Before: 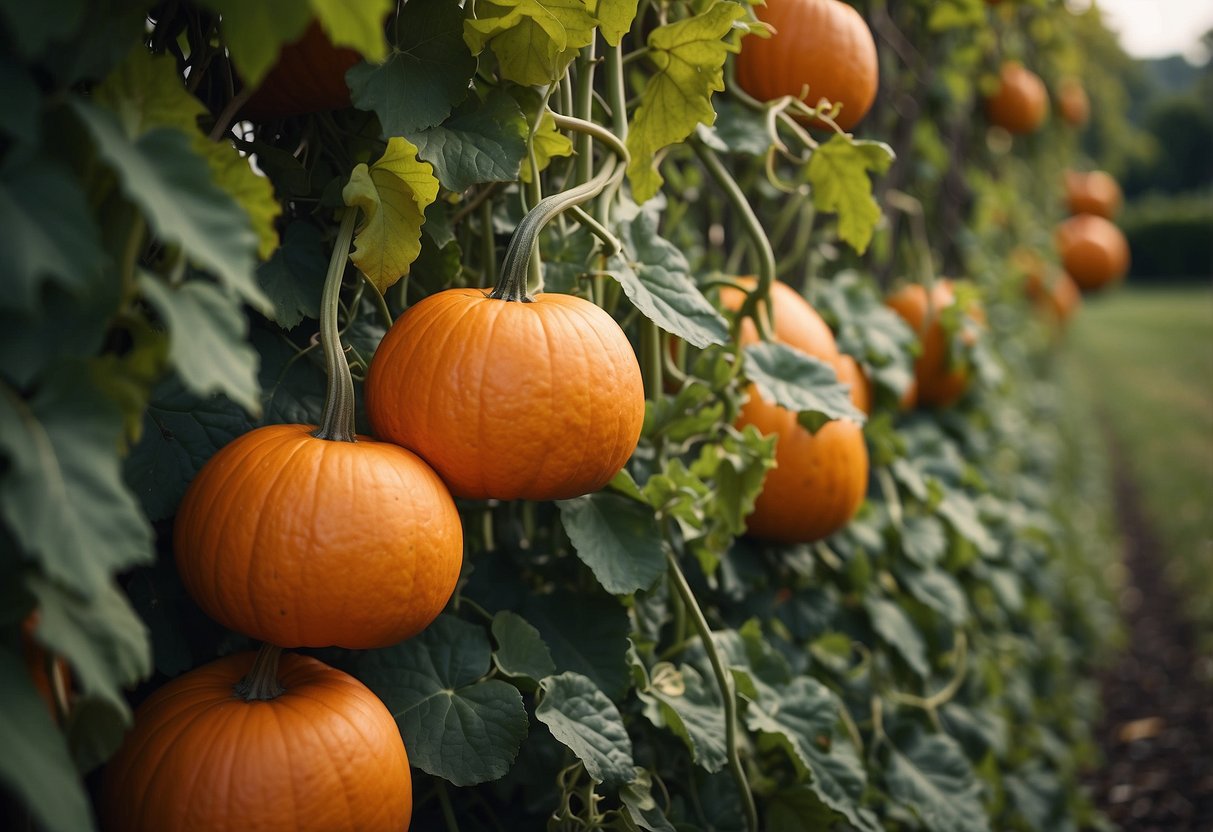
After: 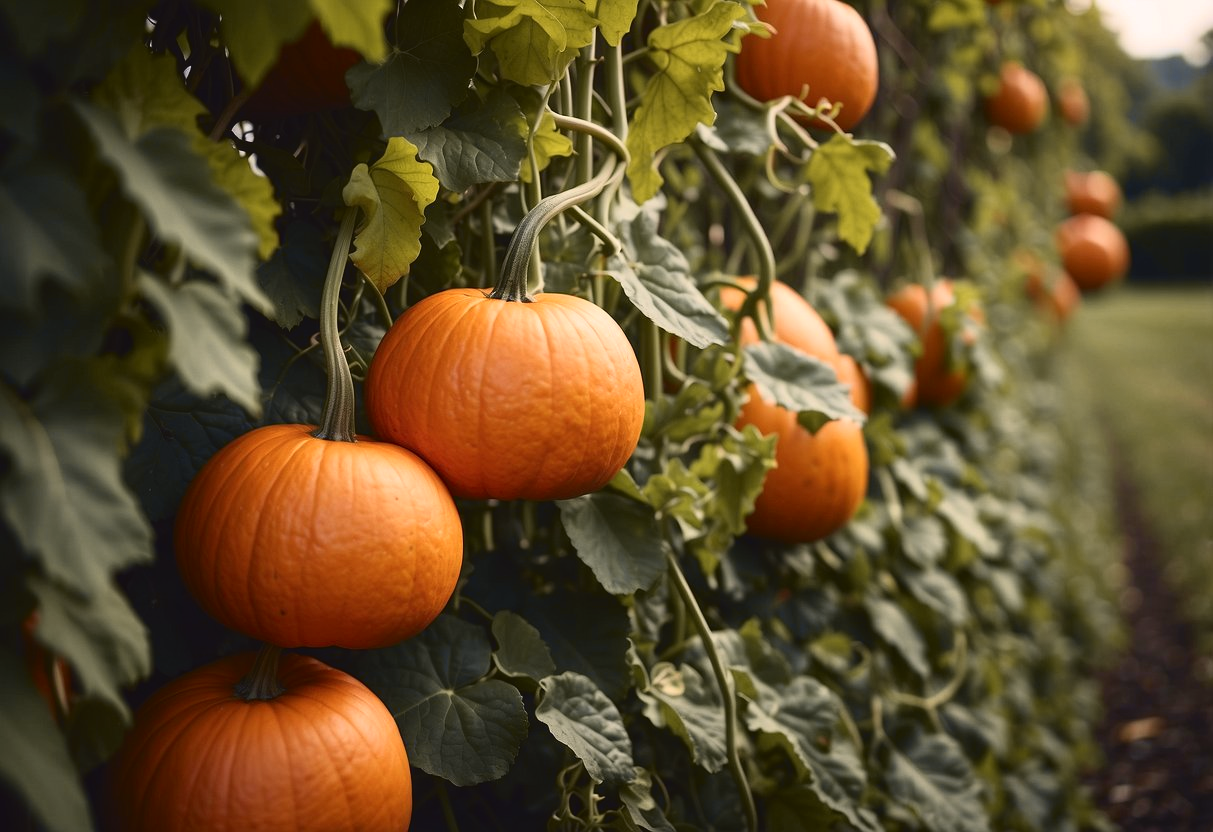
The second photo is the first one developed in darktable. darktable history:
tone curve: curves: ch0 [(0, 0.036) (0.119, 0.115) (0.461, 0.479) (0.715, 0.767) (0.817, 0.865) (1, 0.998)]; ch1 [(0, 0) (0.377, 0.416) (0.44, 0.478) (0.487, 0.498) (0.514, 0.525) (0.538, 0.552) (0.67, 0.688) (1, 1)]; ch2 [(0, 0) (0.38, 0.405) (0.463, 0.445) (0.492, 0.486) (0.524, 0.541) (0.578, 0.59) (0.653, 0.658) (1, 1)], color space Lab, independent channels, preserve colors none
